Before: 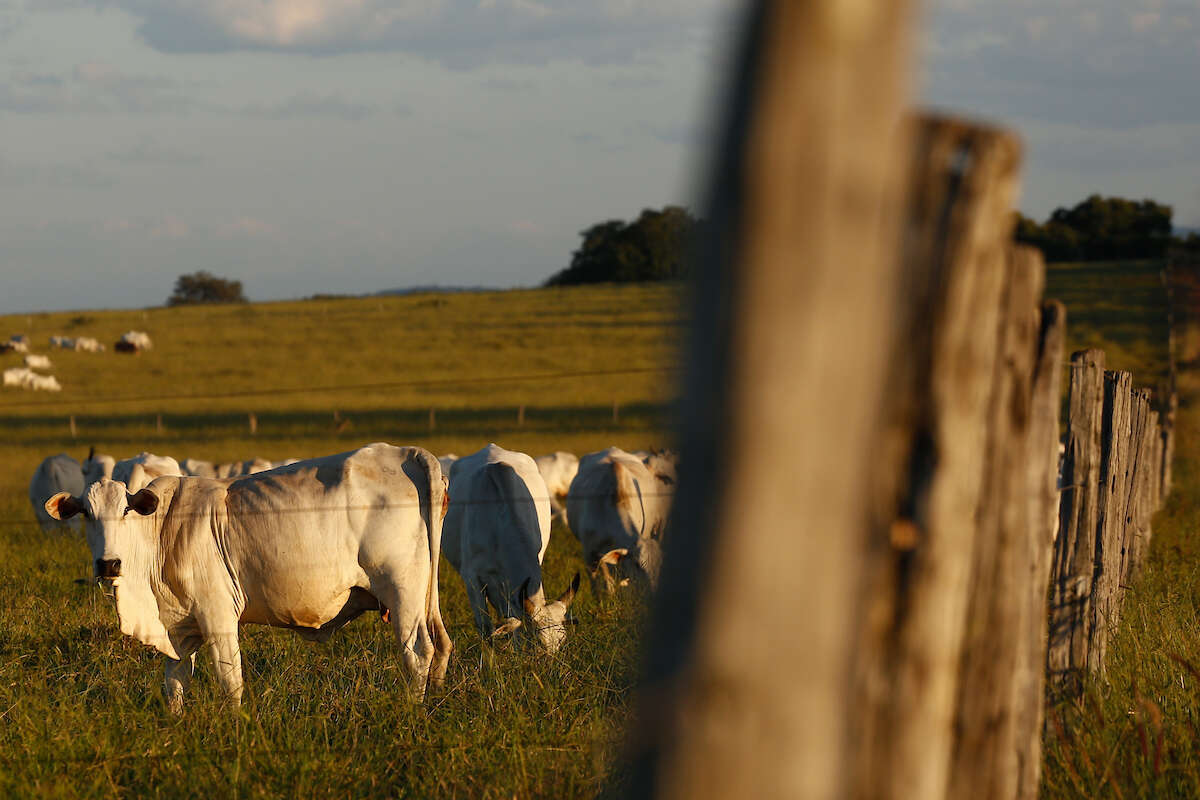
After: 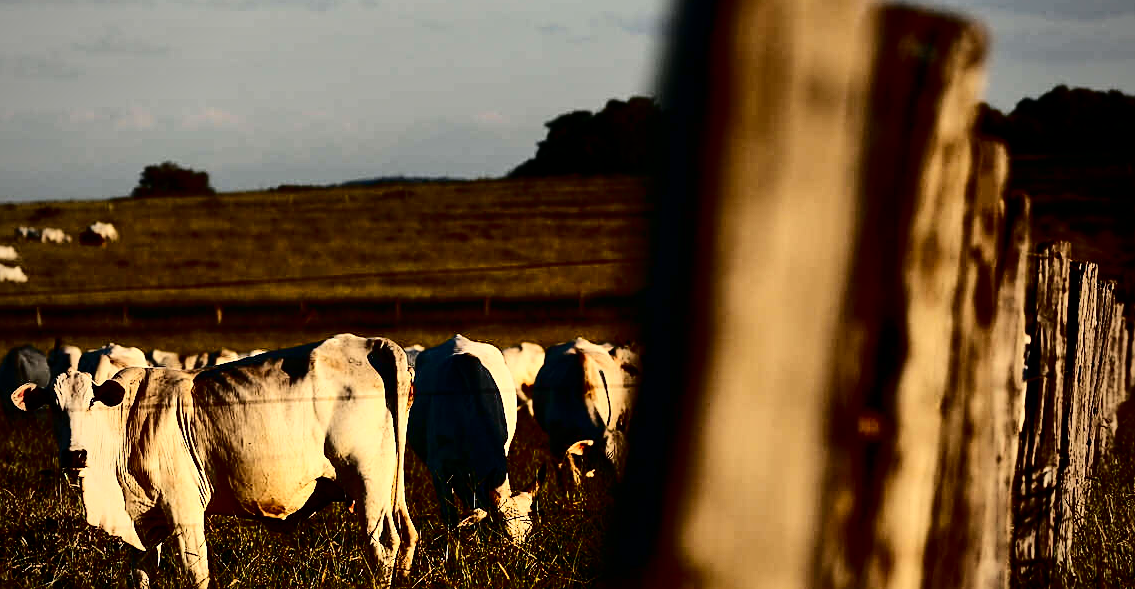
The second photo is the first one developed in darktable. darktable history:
tone curve: curves: ch0 [(0, 0) (0.003, 0) (0.011, 0.001) (0.025, 0.003) (0.044, 0.005) (0.069, 0.012) (0.1, 0.023) (0.136, 0.039) (0.177, 0.088) (0.224, 0.15) (0.277, 0.239) (0.335, 0.334) (0.399, 0.43) (0.468, 0.526) (0.543, 0.621) (0.623, 0.711) (0.709, 0.791) (0.801, 0.87) (0.898, 0.949) (1, 1)], color space Lab, independent channels, preserve colors none
contrast brightness saturation: contrast 0.214, brightness -0.102, saturation 0.207
tone equalizer: -8 EV -0.441 EV, -7 EV -0.358 EV, -6 EV -0.324 EV, -5 EV -0.234 EV, -3 EV 0.246 EV, -2 EV 0.356 EV, -1 EV 0.393 EV, +0 EV 0.424 EV, edges refinement/feathering 500, mask exposure compensation -1.57 EV, preserve details no
sharpen: on, module defaults
crop and rotate: left 2.884%, top 13.718%, right 2.459%, bottom 12.596%
shadows and highlights: low approximation 0.01, soften with gaussian
vignetting: fall-off start 74.14%, fall-off radius 65.53%
exposure: exposure -0.205 EV, compensate highlight preservation false
